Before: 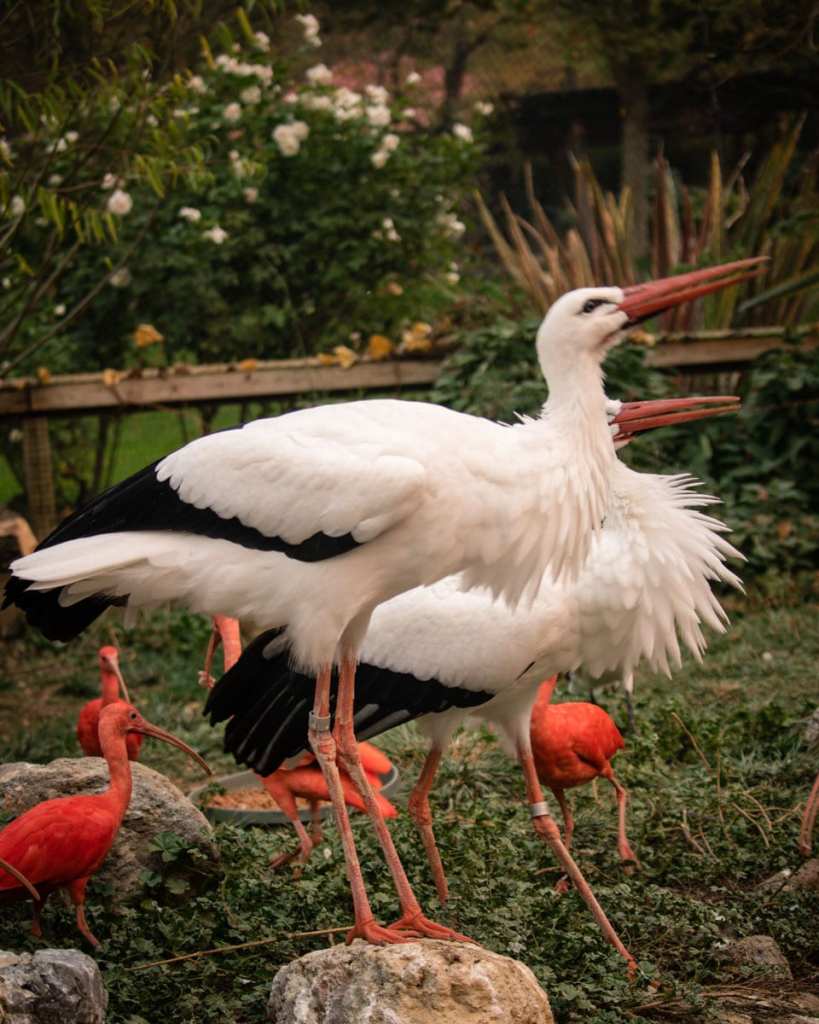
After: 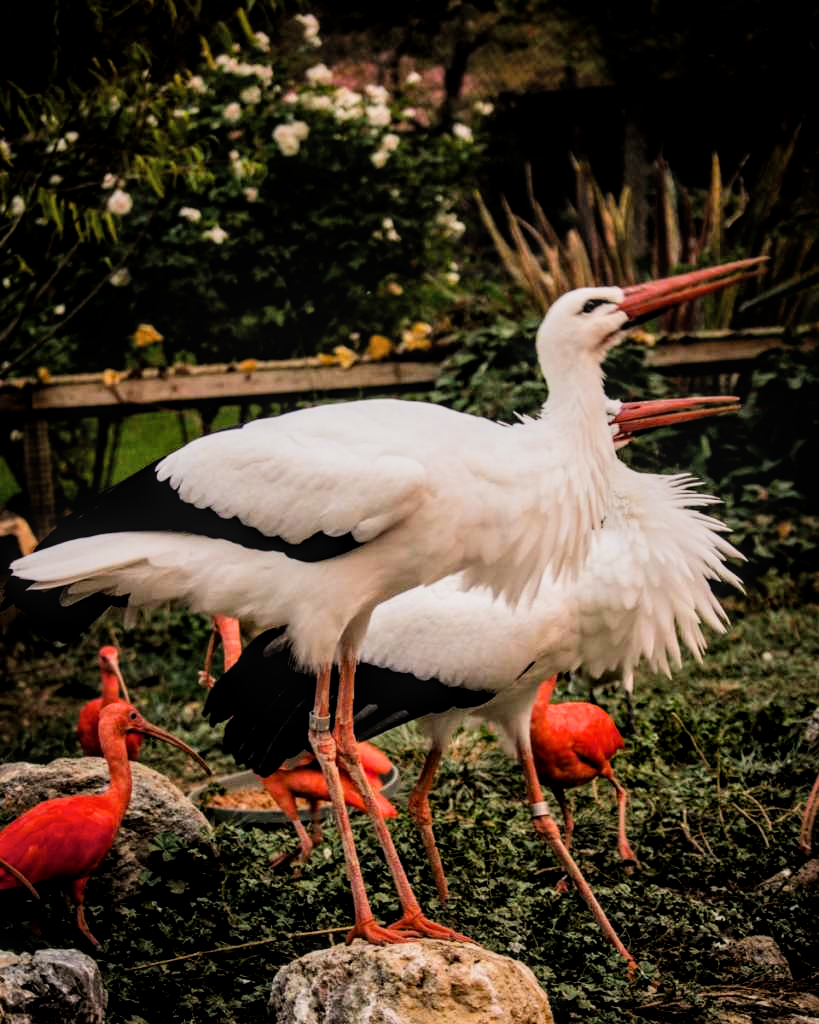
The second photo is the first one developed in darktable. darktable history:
filmic rgb: black relative exposure -5 EV, hardness 2.88, contrast 1.4, highlights saturation mix -20%
local contrast: on, module defaults
color balance: lift [1, 1.001, 0.999, 1.001], gamma [1, 1.004, 1.007, 0.993], gain [1, 0.991, 0.987, 1.013], contrast 7.5%, contrast fulcrum 10%, output saturation 115%
